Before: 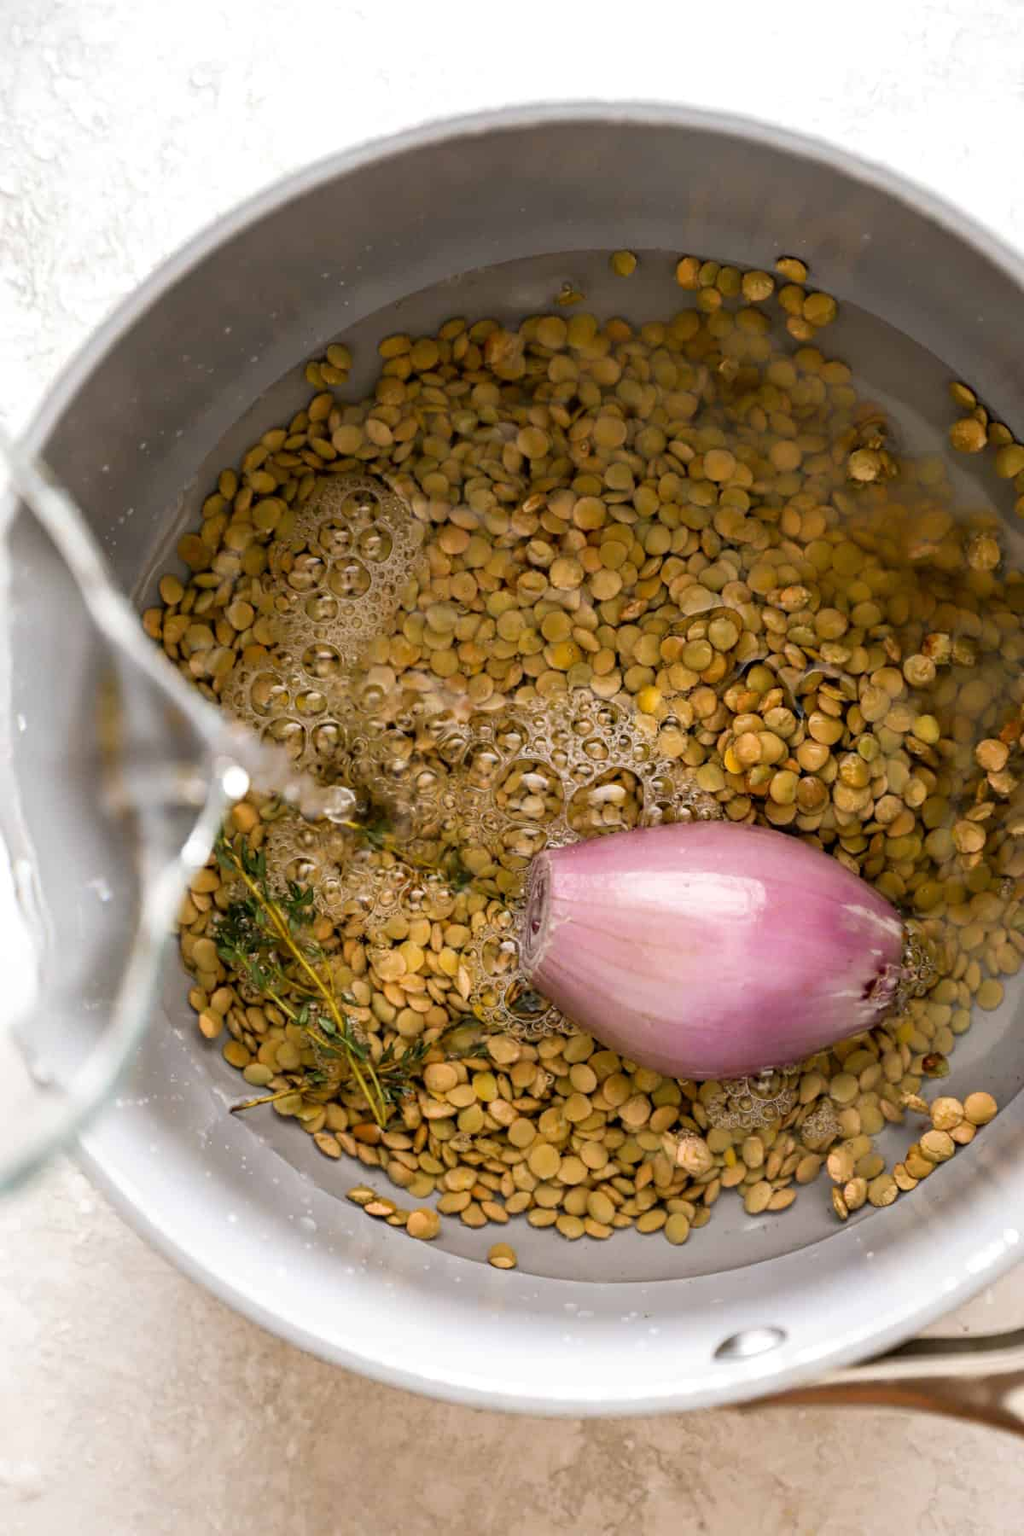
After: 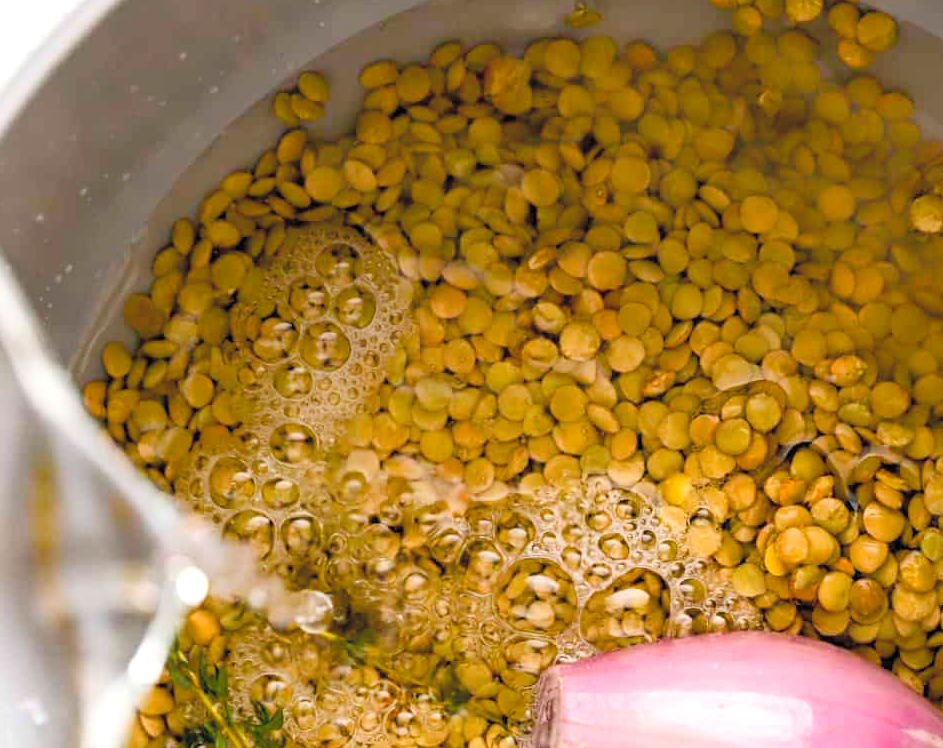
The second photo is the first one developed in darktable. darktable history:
color balance rgb: perceptual saturation grading › global saturation 20%, perceptual saturation grading › highlights -25%, perceptual saturation grading › shadows 50%
tone equalizer: -8 EV -0.001 EV, -7 EV 0.001 EV, -6 EV -0.002 EV, -5 EV -0.003 EV, -4 EV -0.062 EV, -3 EV -0.222 EV, -2 EV -0.267 EV, -1 EV 0.105 EV, +0 EV 0.303 EV
contrast brightness saturation: contrast 0.1, brightness 0.3, saturation 0.14
crop: left 7.036%, top 18.398%, right 14.379%, bottom 40.043%
